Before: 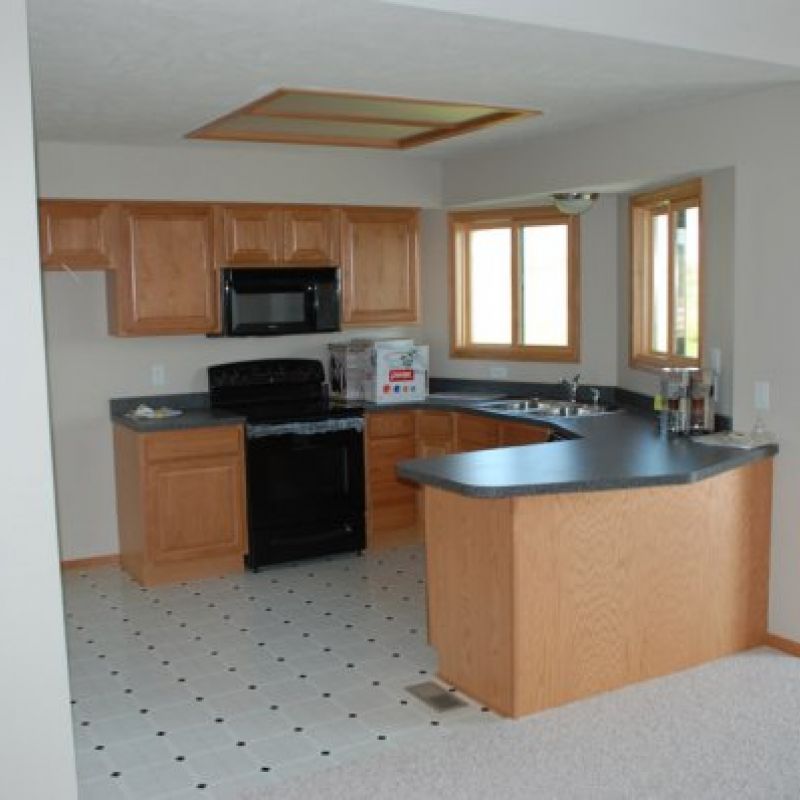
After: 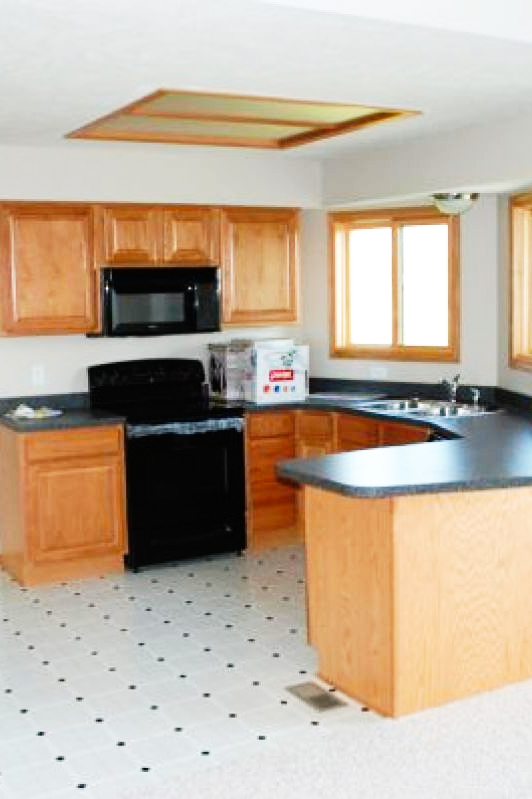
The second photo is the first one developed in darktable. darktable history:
base curve: curves: ch0 [(0, 0) (0.007, 0.004) (0.027, 0.03) (0.046, 0.07) (0.207, 0.54) (0.442, 0.872) (0.673, 0.972) (1, 1)], preserve colors none
crop and rotate: left 15.173%, right 18.326%
